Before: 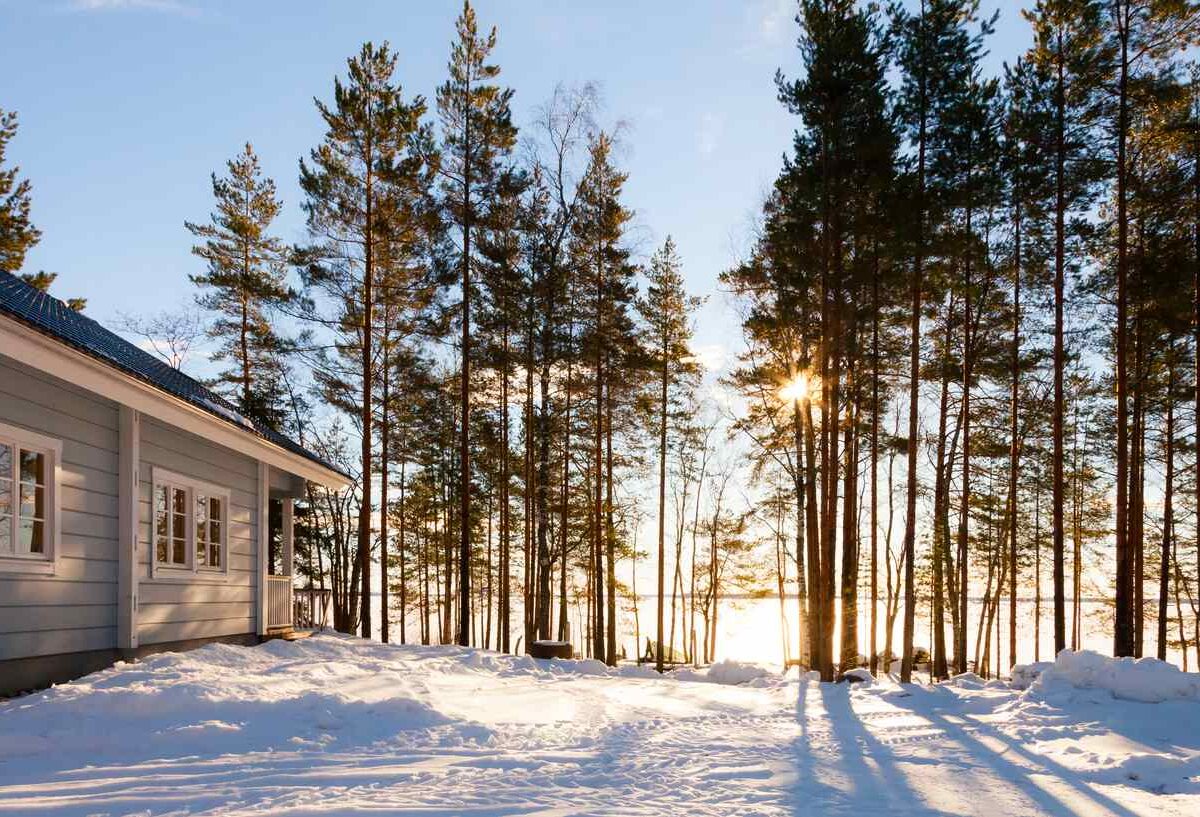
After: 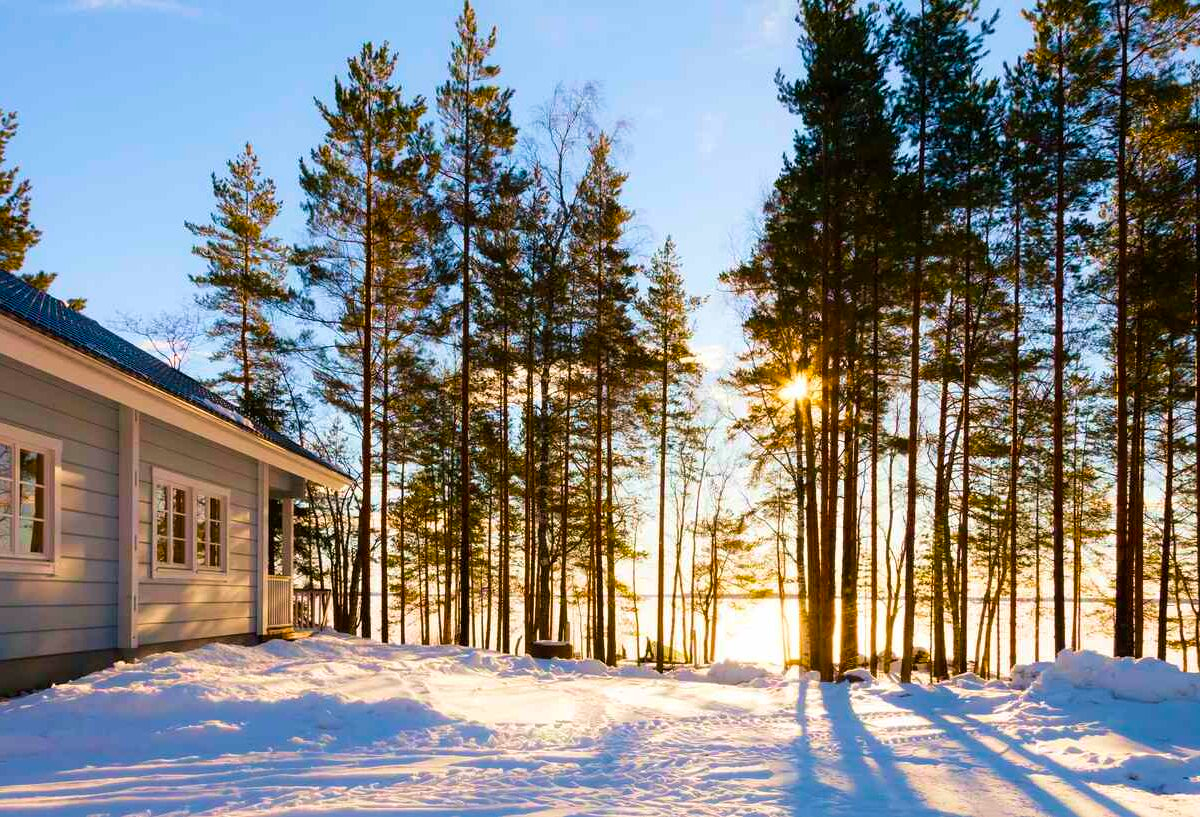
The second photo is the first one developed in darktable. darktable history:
velvia: on, module defaults
color balance rgb: shadows lift › chroma 1.036%, shadows lift › hue 215.04°, perceptual saturation grading › global saturation 30.249%, global vibrance 32.842%
exposure: compensate highlight preservation false
